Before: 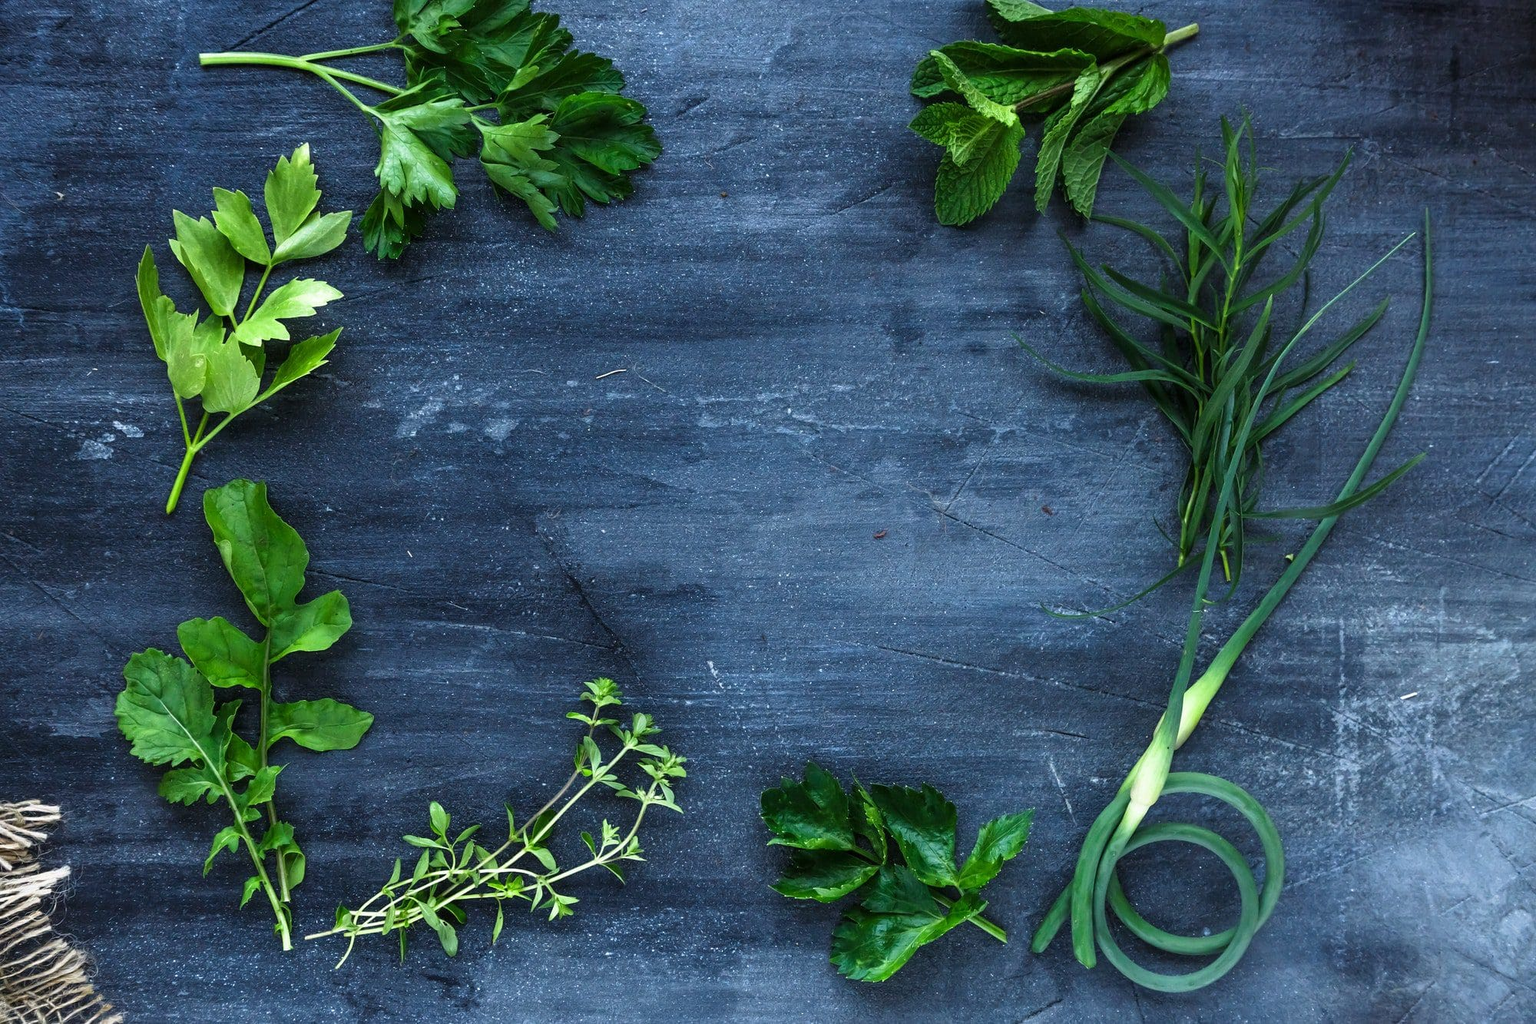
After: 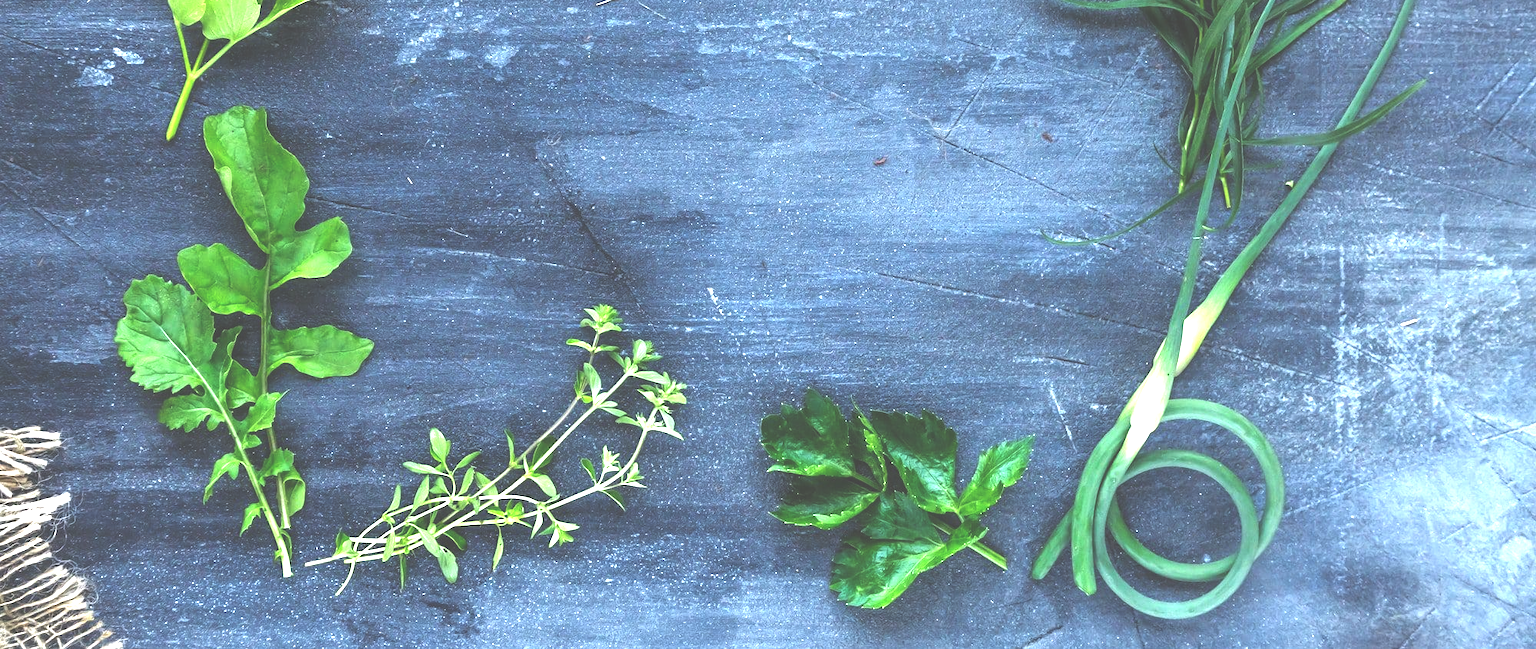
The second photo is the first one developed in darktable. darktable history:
exposure: black level correction -0.023, exposure 1.396 EV, compensate exposure bias true, compensate highlight preservation false
crop and rotate: top 36.487%
